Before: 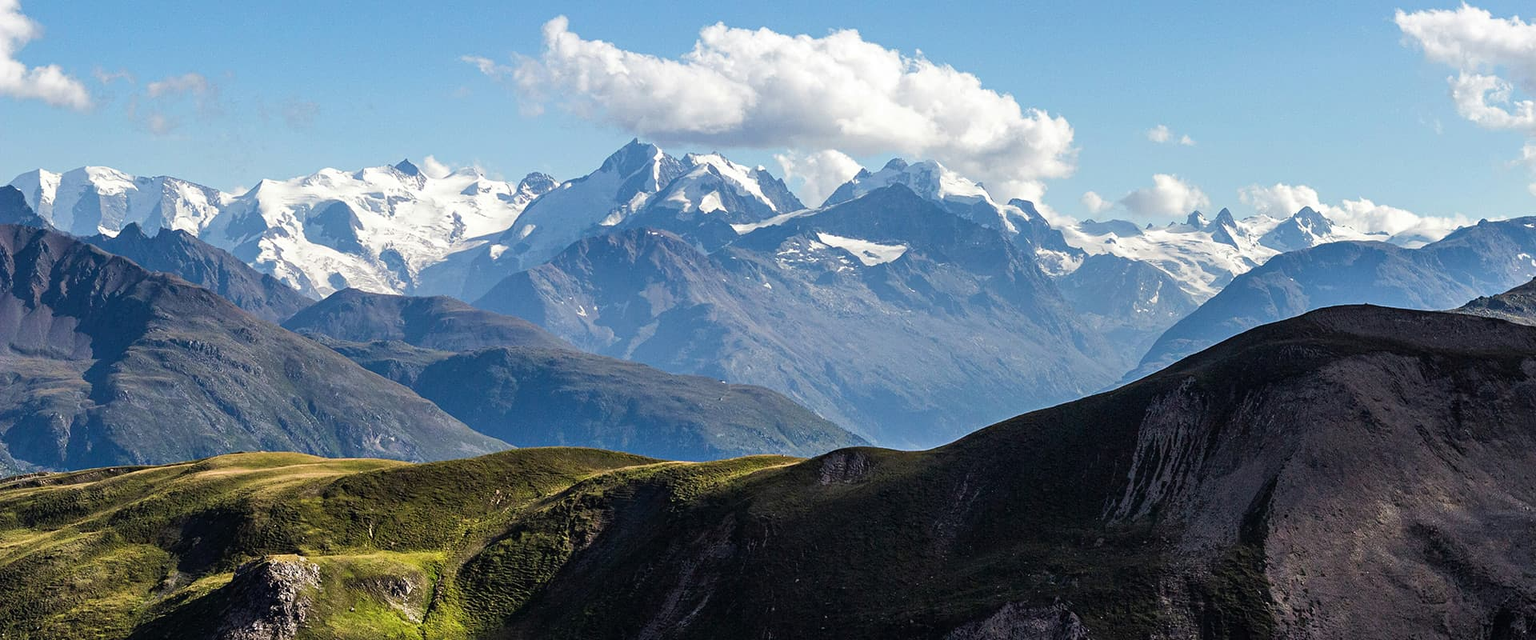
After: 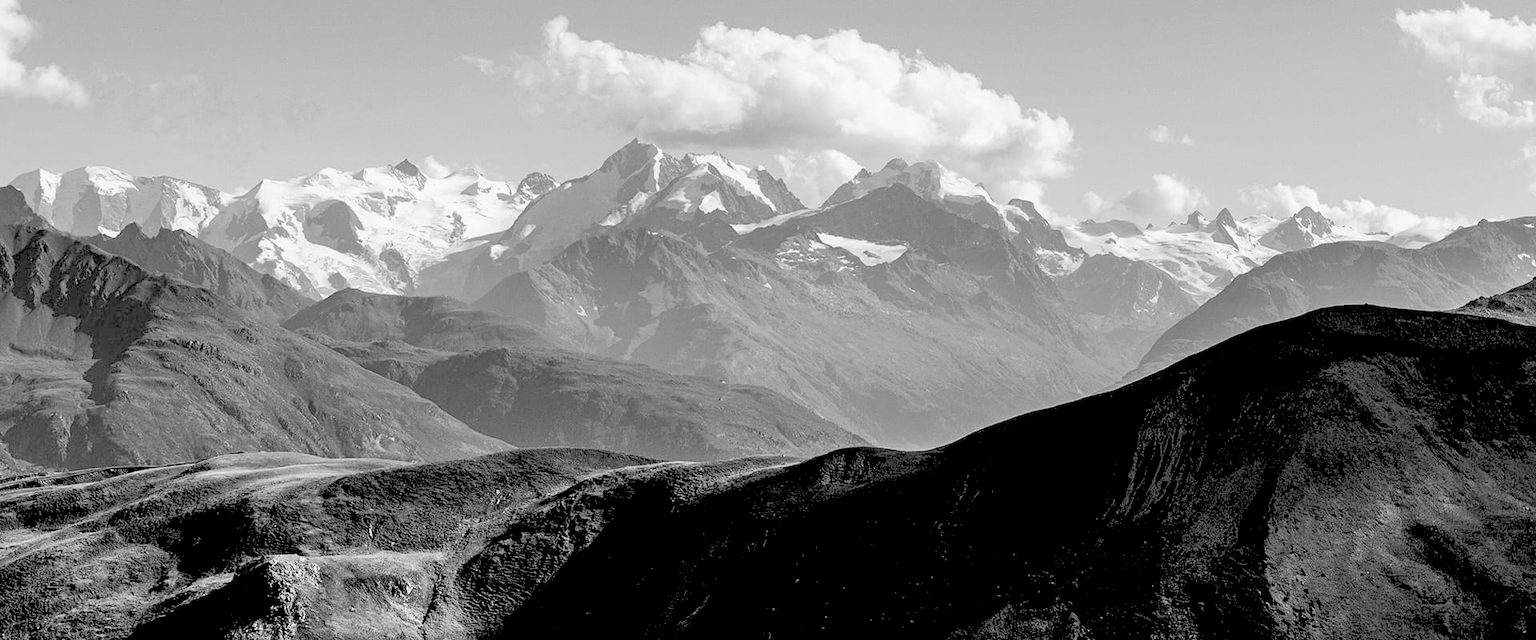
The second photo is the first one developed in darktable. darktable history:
rgb levels: levels [[0.027, 0.429, 0.996], [0, 0.5, 1], [0, 0.5, 1]]
monochrome: a 32, b 64, size 2.3
